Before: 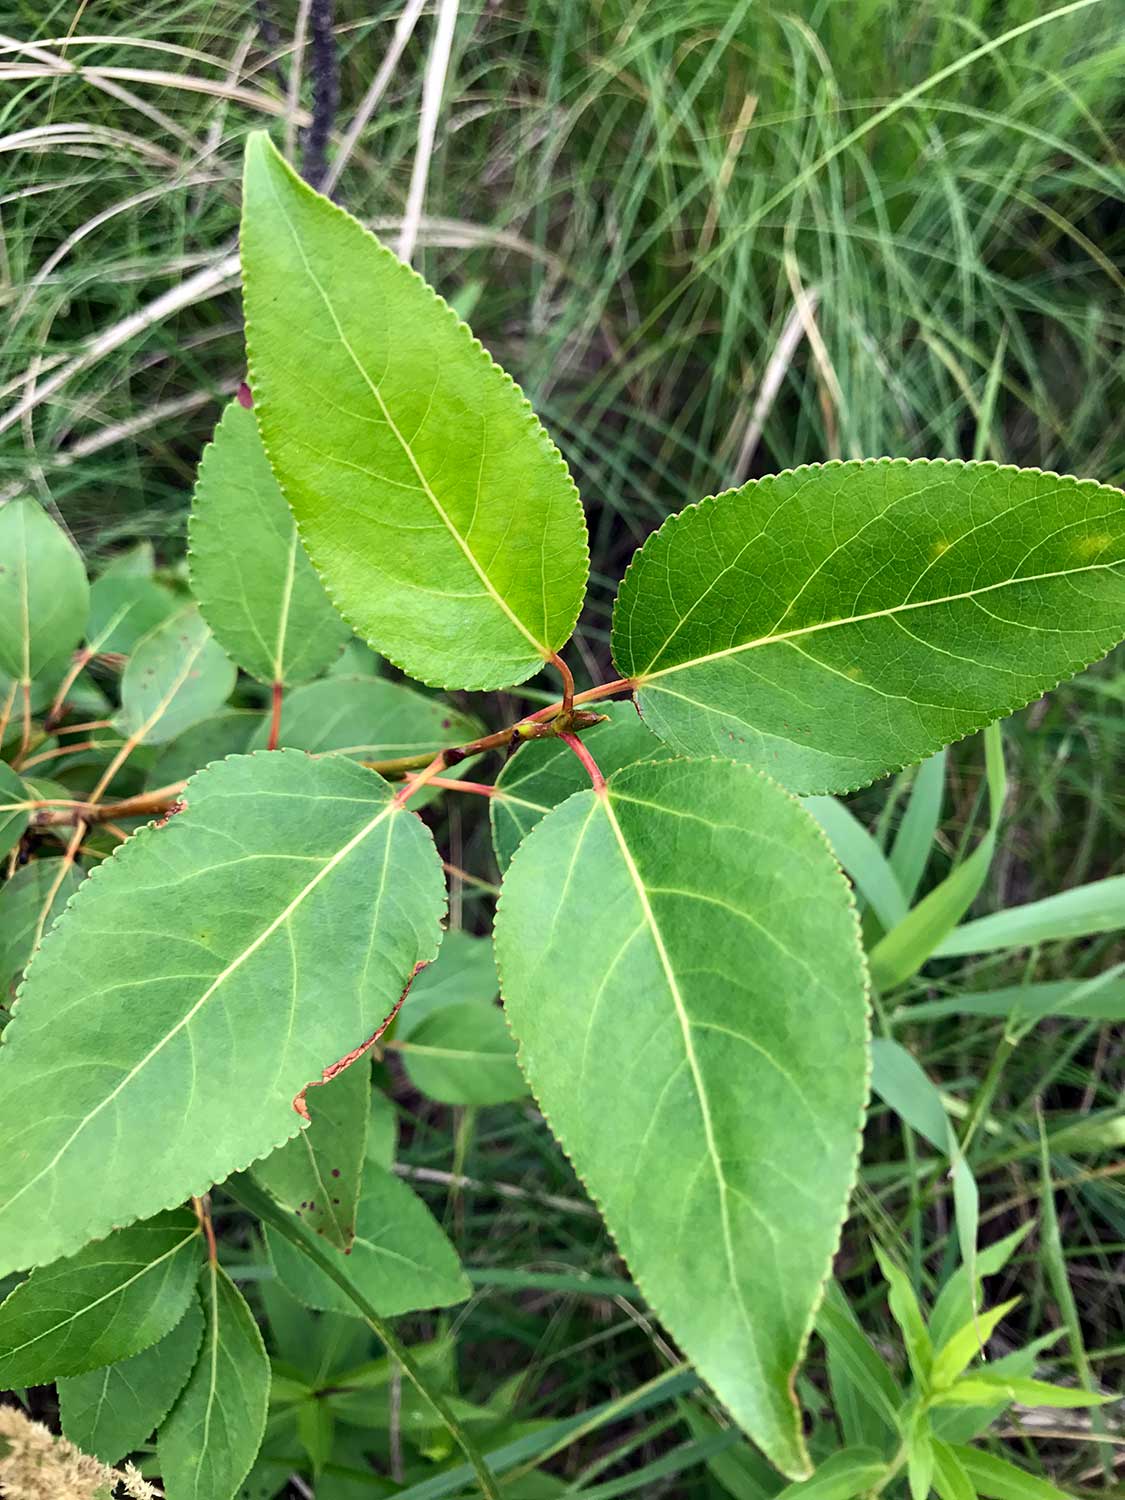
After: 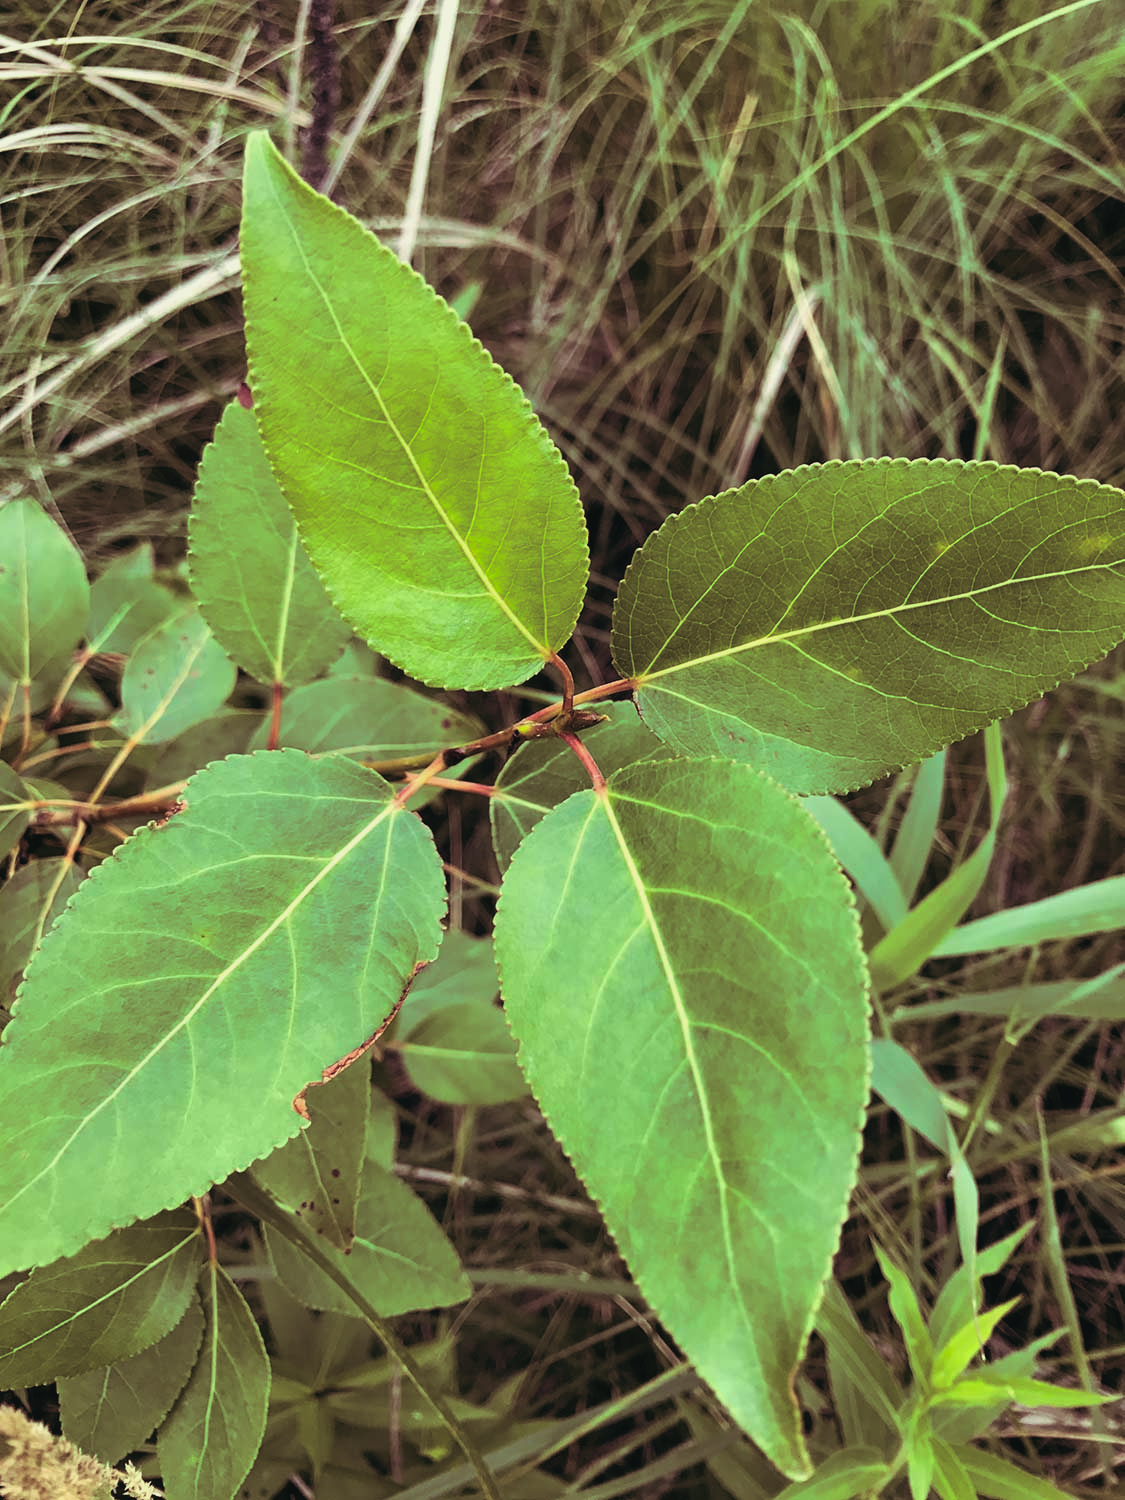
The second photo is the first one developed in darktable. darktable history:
color balance: lift [1.005, 0.99, 1.007, 1.01], gamma [1, 1.034, 1.032, 0.966], gain [0.873, 1.055, 1.067, 0.933]
split-toning: shadows › hue 360°
